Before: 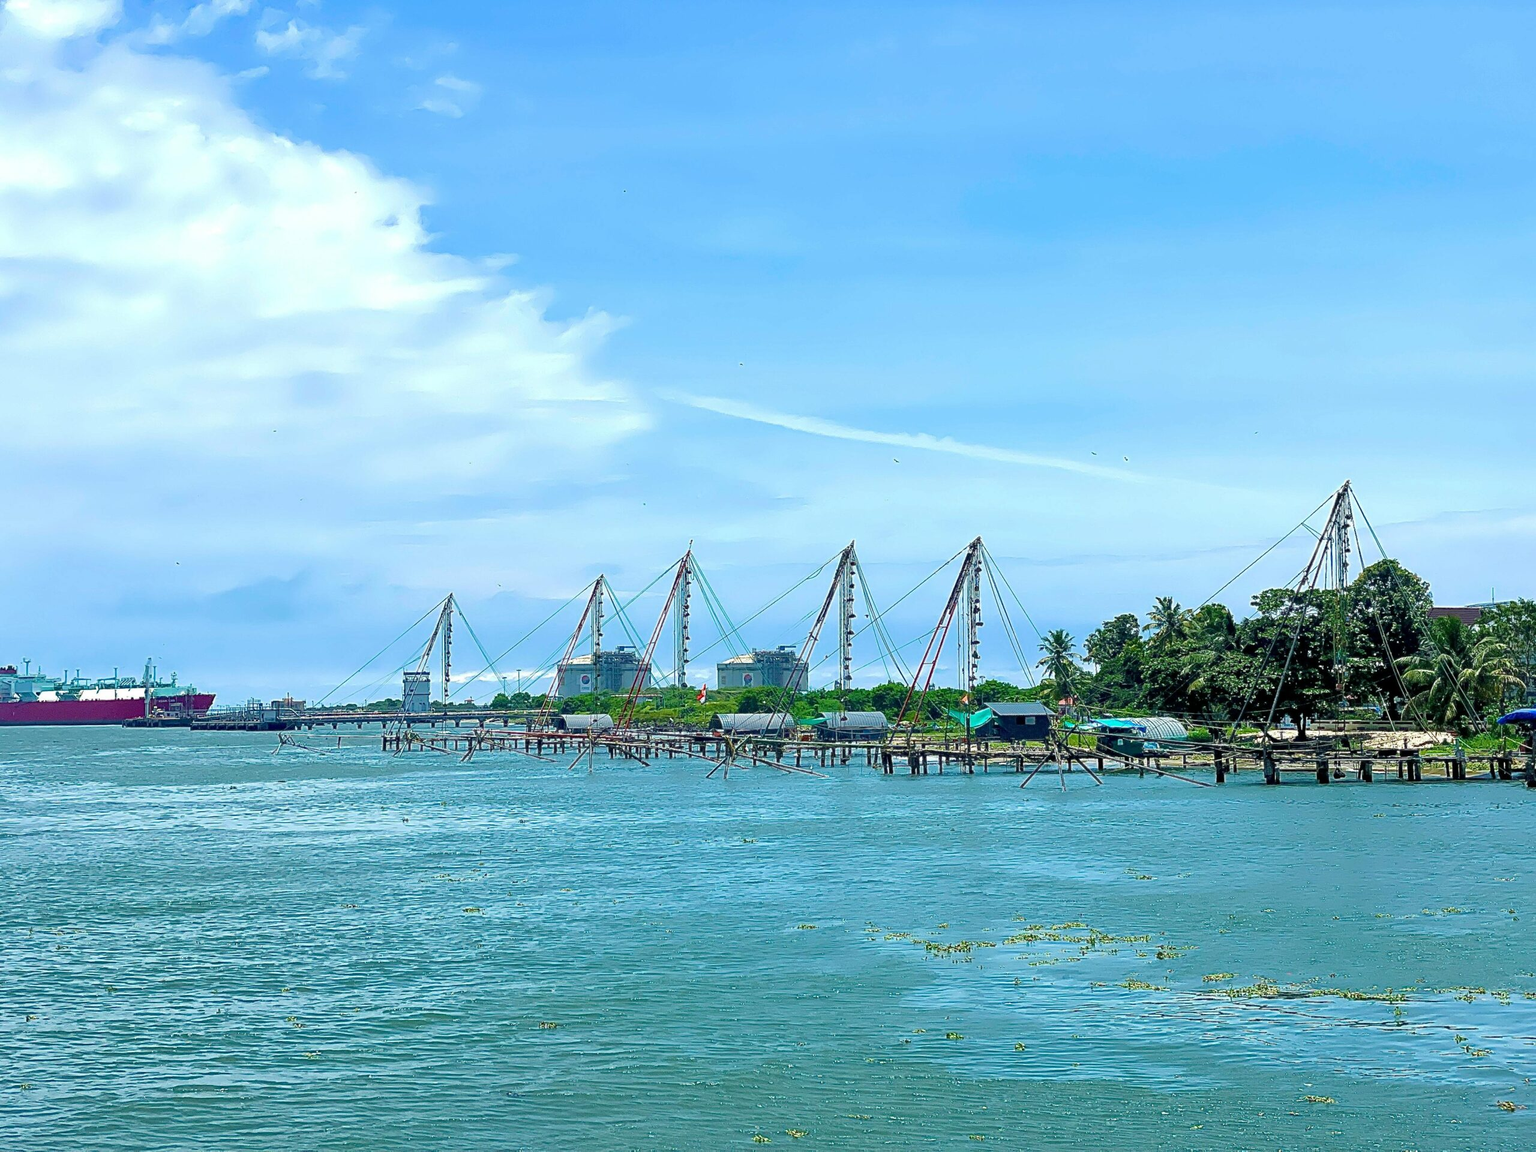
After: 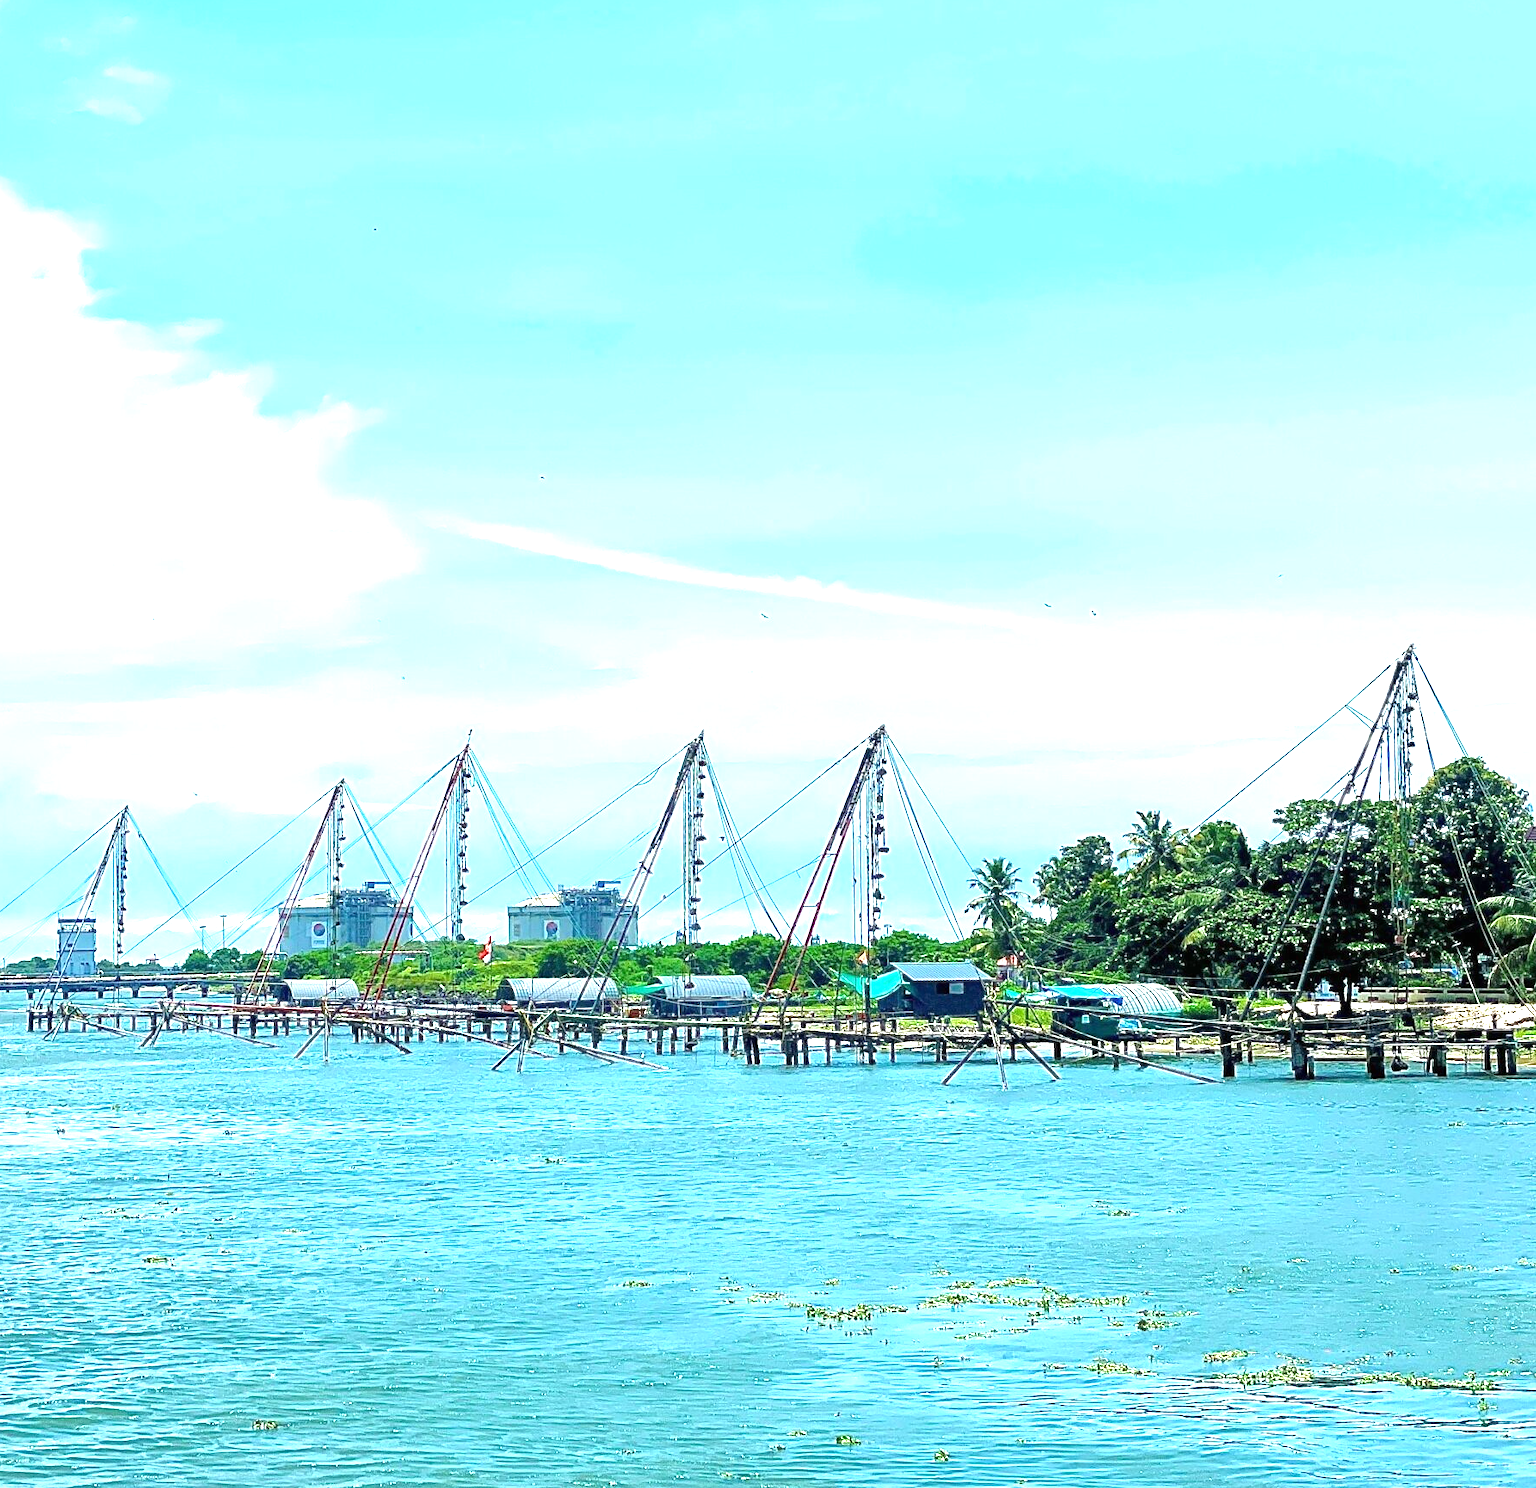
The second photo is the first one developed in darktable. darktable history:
exposure: black level correction 0, exposure 1.2 EV, compensate exposure bias true, compensate highlight preservation false
crop and rotate: left 23.645%, top 2.759%, right 6.574%, bottom 7.058%
